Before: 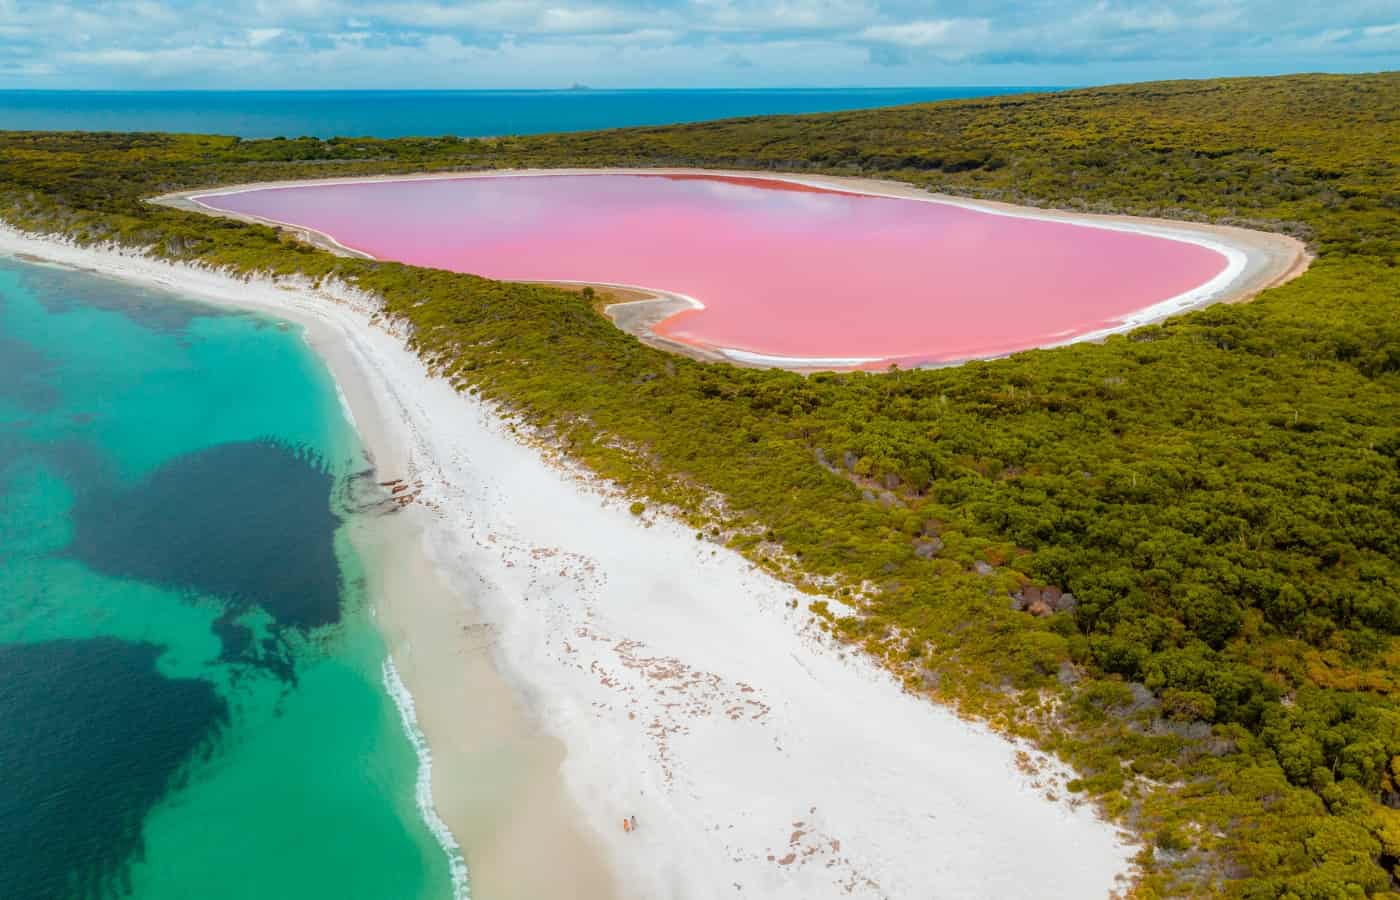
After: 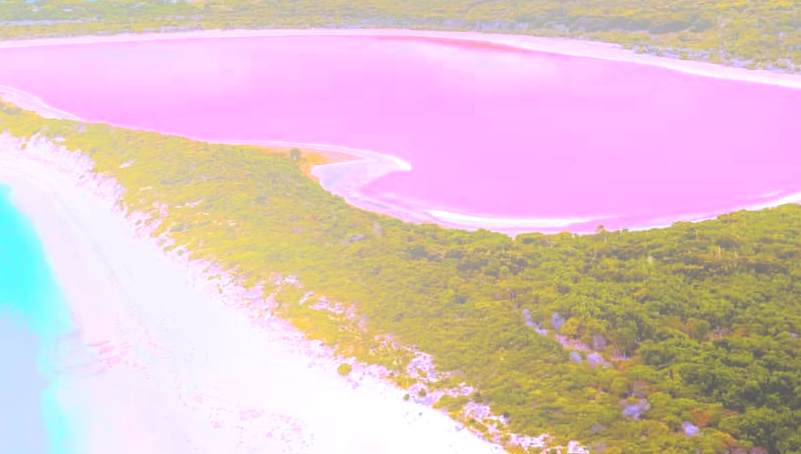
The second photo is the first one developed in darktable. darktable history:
tone curve: curves: ch0 [(0, 0) (0.08, 0.056) (0.4, 0.4) (0.6, 0.612) (0.92, 0.924) (1, 1)], color space Lab, linked channels, preserve colors none
crop: left 20.932%, top 15.471%, right 21.848%, bottom 34.081%
rgb curve: curves: ch0 [(0, 0.186) (0.314, 0.284) (0.775, 0.708) (1, 1)], compensate middle gray true, preserve colors none
color correction: highlights a* 3.84, highlights b* 5.07
white balance: red 0.98, blue 1.61
bloom: size 40%
exposure: black level correction 0, exposure 0.7 EV, compensate exposure bias true, compensate highlight preservation false
